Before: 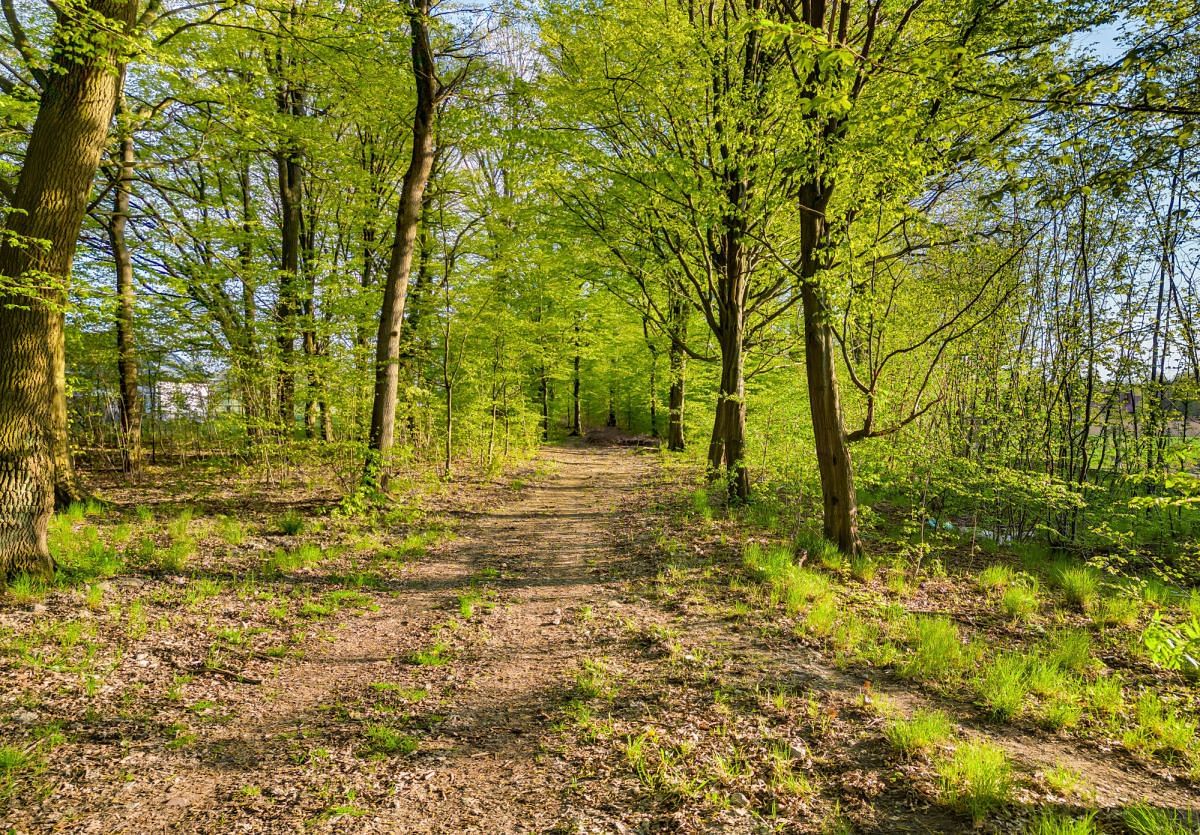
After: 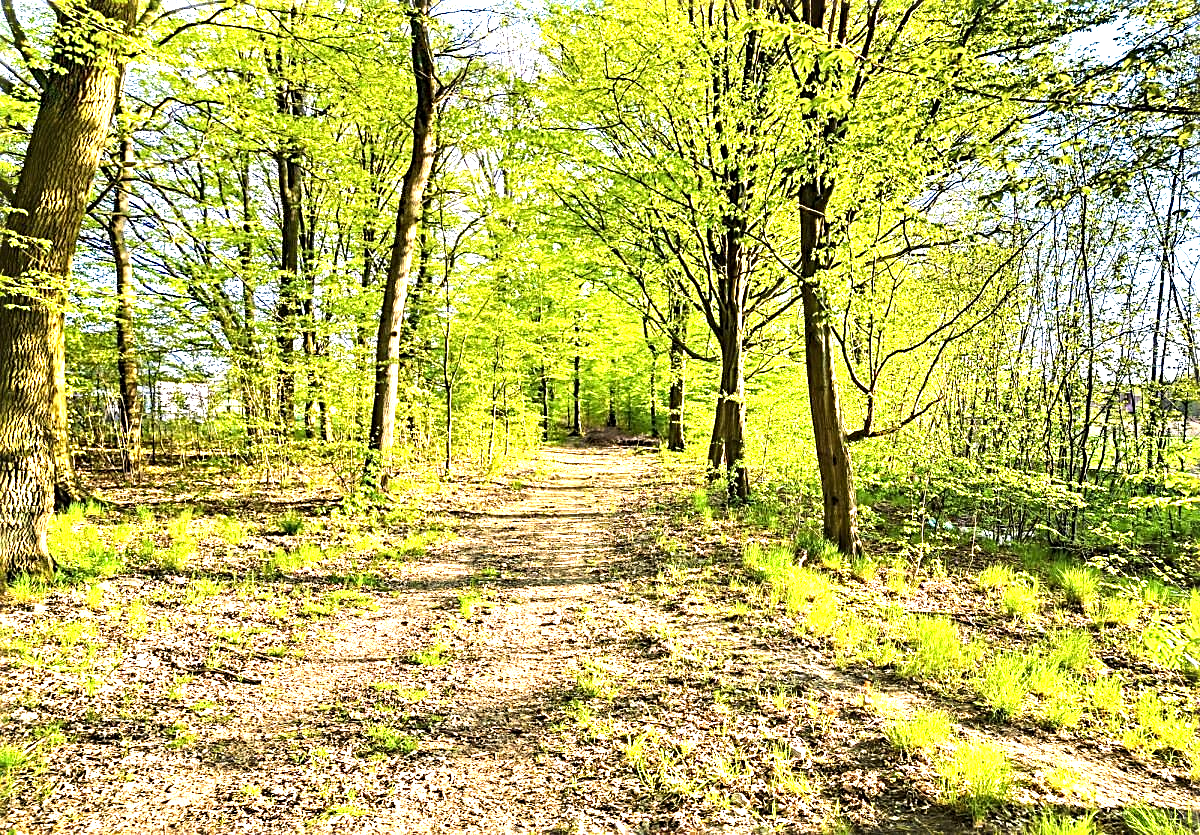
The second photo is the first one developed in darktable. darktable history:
base curve: curves: ch0 [(0, 0) (0.283, 0.295) (1, 1)], preserve colors none
sharpen: radius 3.119
exposure: exposure 1.15 EV, compensate highlight preservation false
tone equalizer: -8 EV -0.75 EV, -7 EV -0.7 EV, -6 EV -0.6 EV, -5 EV -0.4 EV, -3 EV 0.4 EV, -2 EV 0.6 EV, -1 EV 0.7 EV, +0 EV 0.75 EV, edges refinement/feathering 500, mask exposure compensation -1.57 EV, preserve details no
